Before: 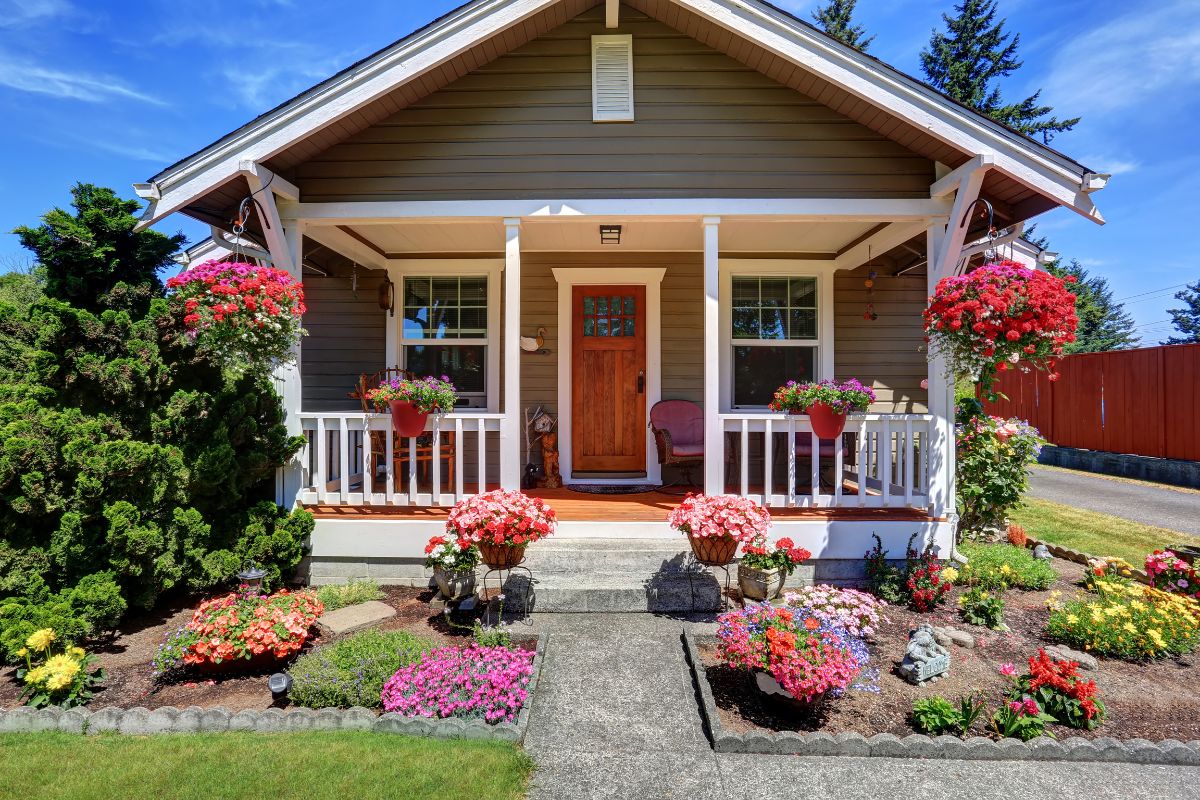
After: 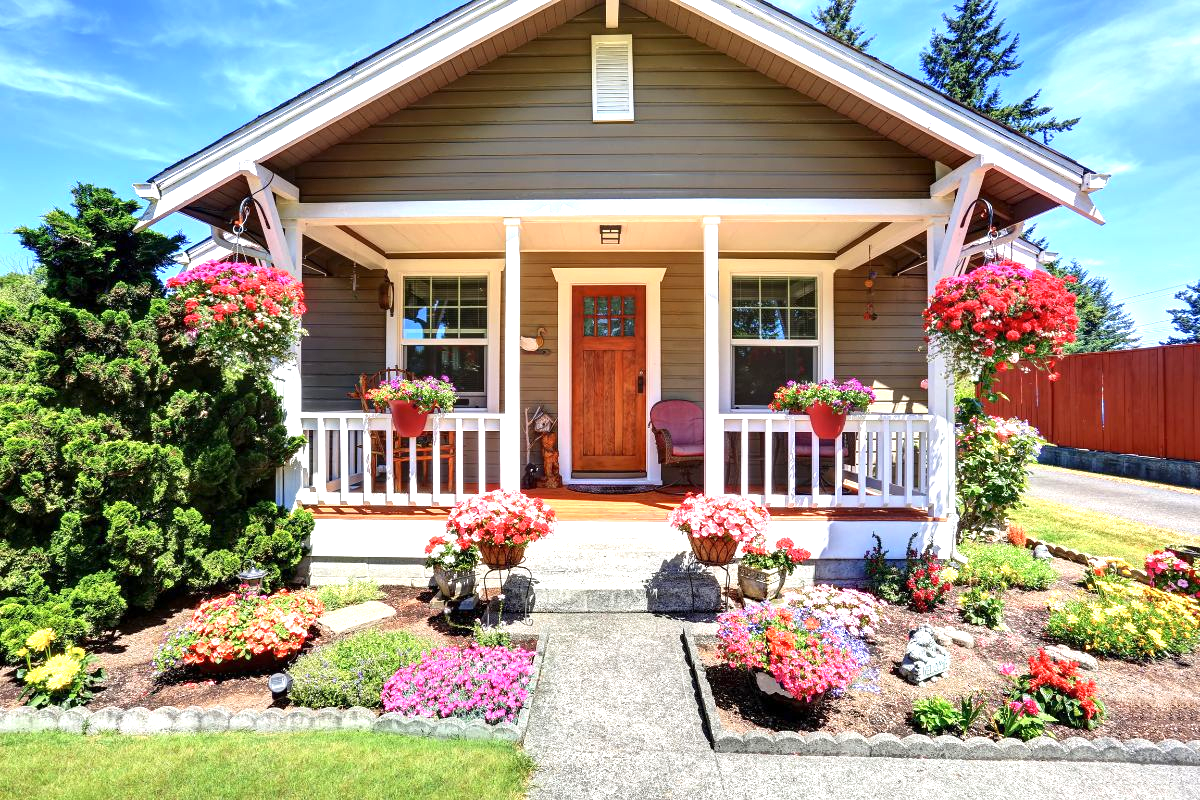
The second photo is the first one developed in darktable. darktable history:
shadows and highlights: shadows -12.5, white point adjustment 4, highlights 28.33
exposure: exposure 0.95 EV, compensate highlight preservation false
